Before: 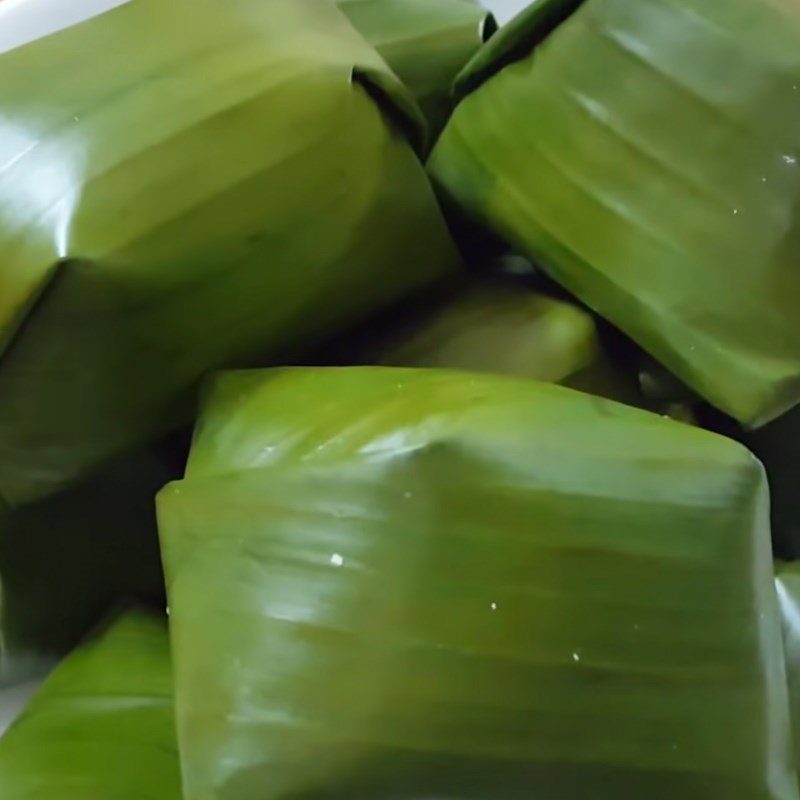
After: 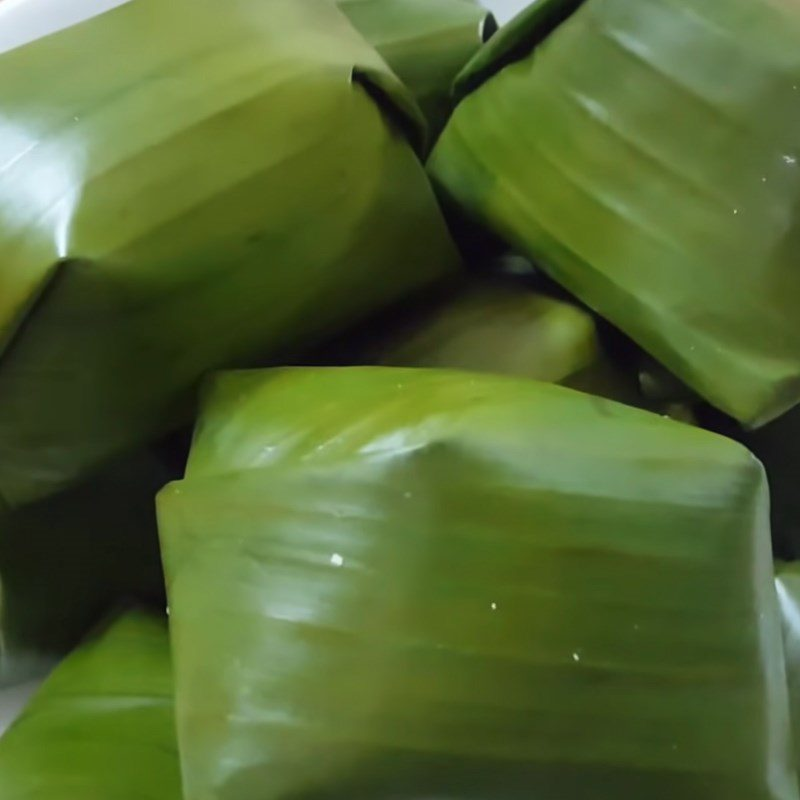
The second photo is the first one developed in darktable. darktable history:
haze removal: strength -0.097, compatibility mode true, adaptive false
